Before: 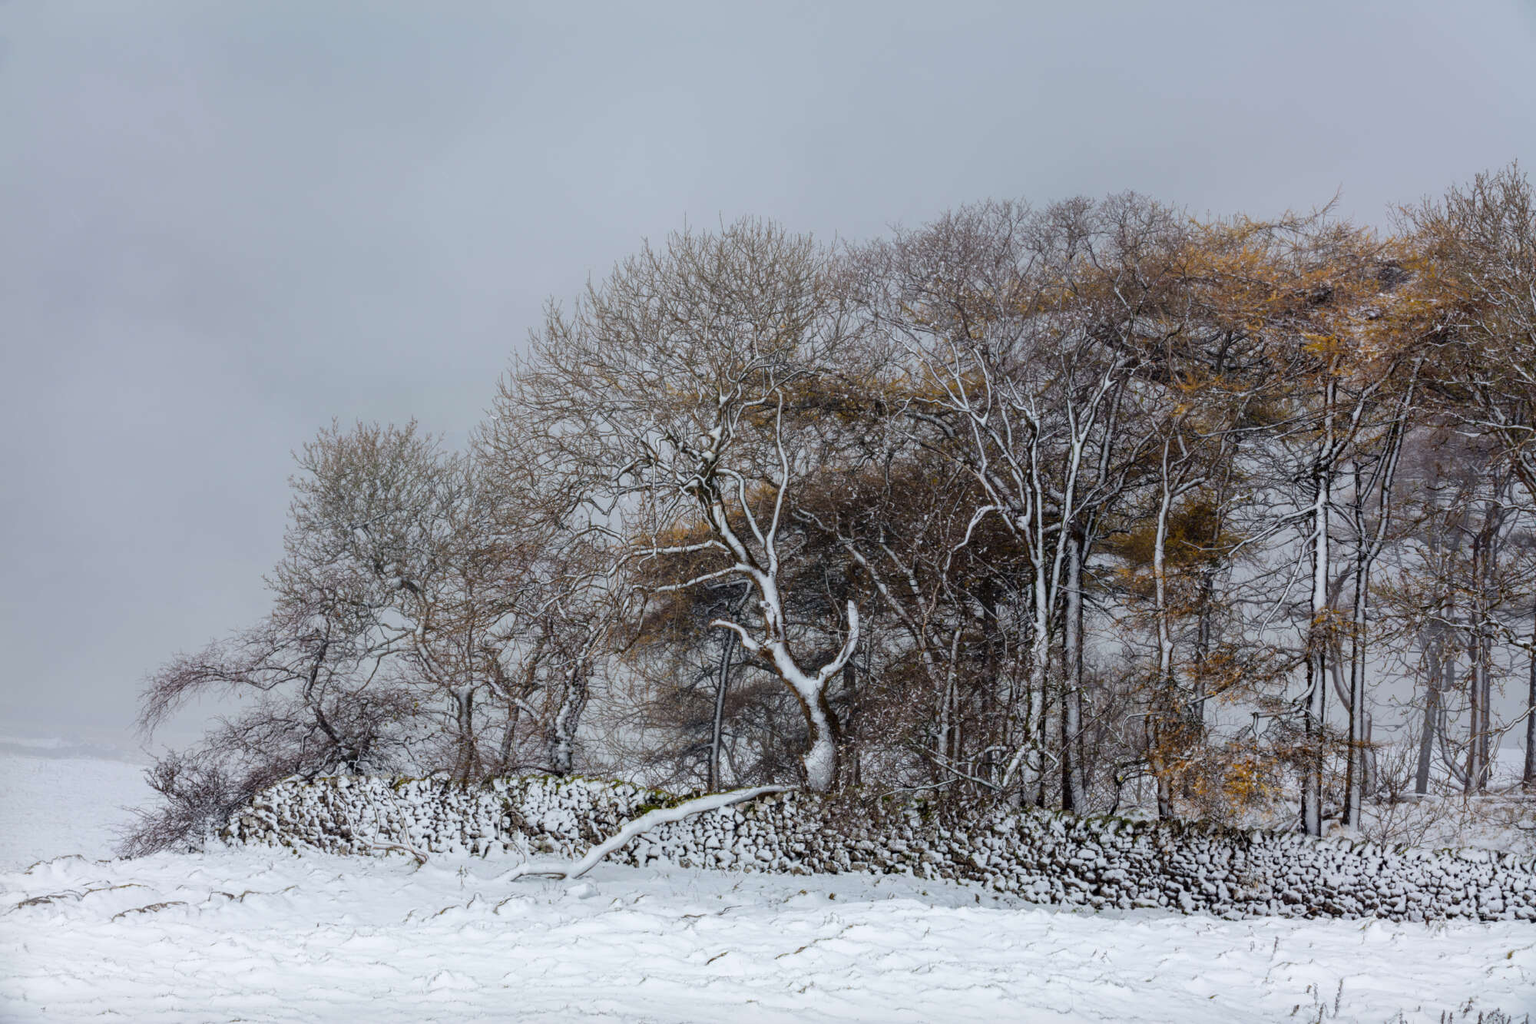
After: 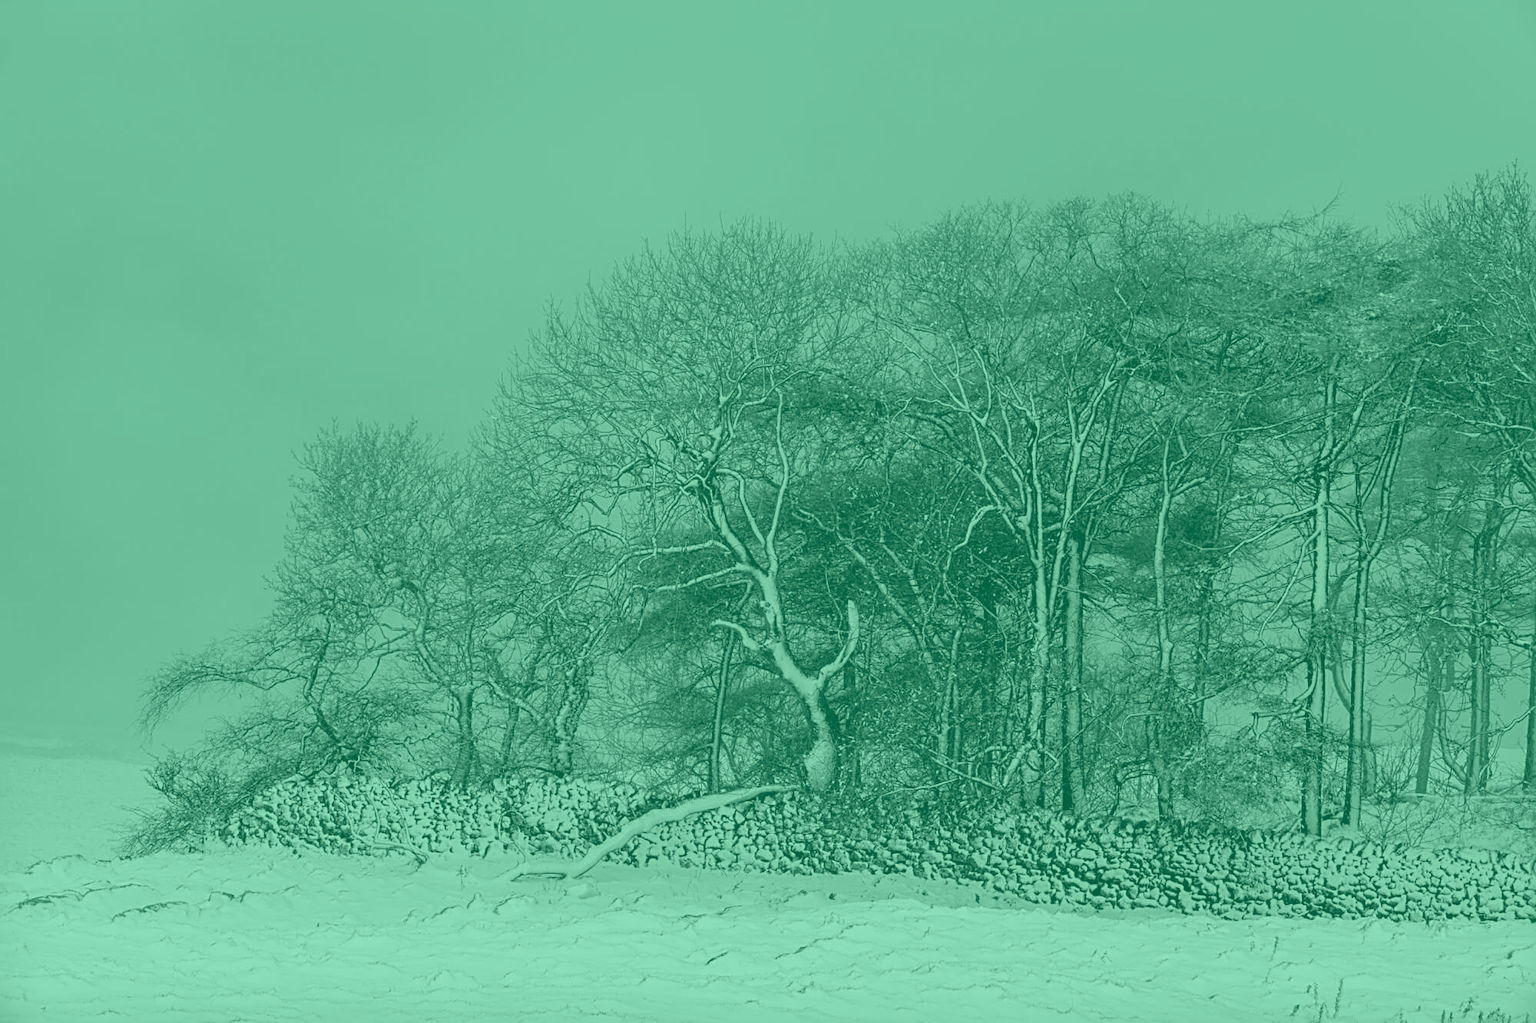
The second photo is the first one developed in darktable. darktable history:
velvia: on, module defaults
colorize: hue 147.6°, saturation 65%, lightness 21.64%
sharpen: radius 2.531, amount 0.628
